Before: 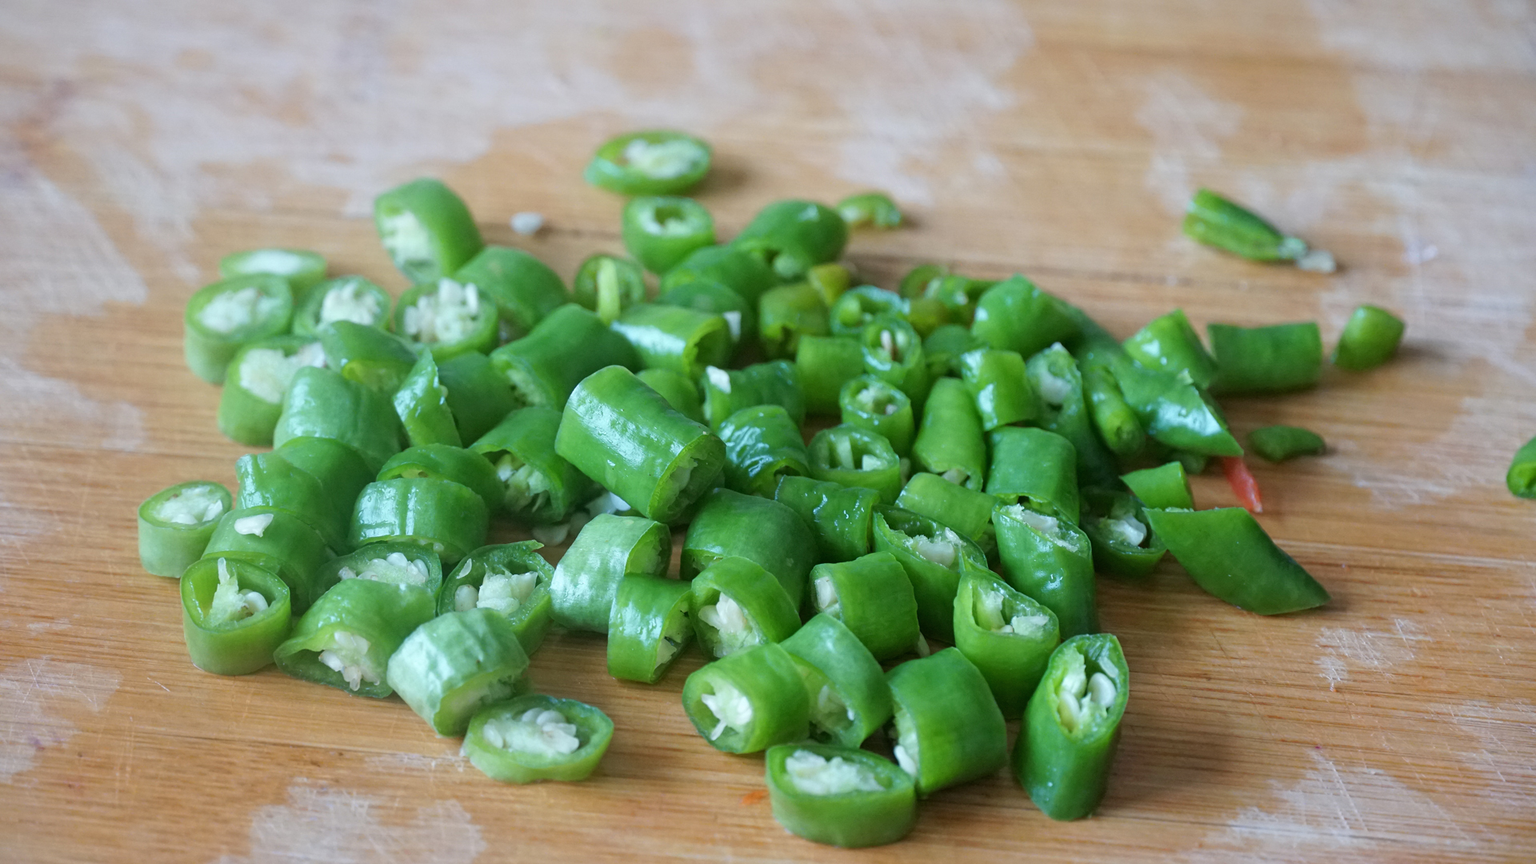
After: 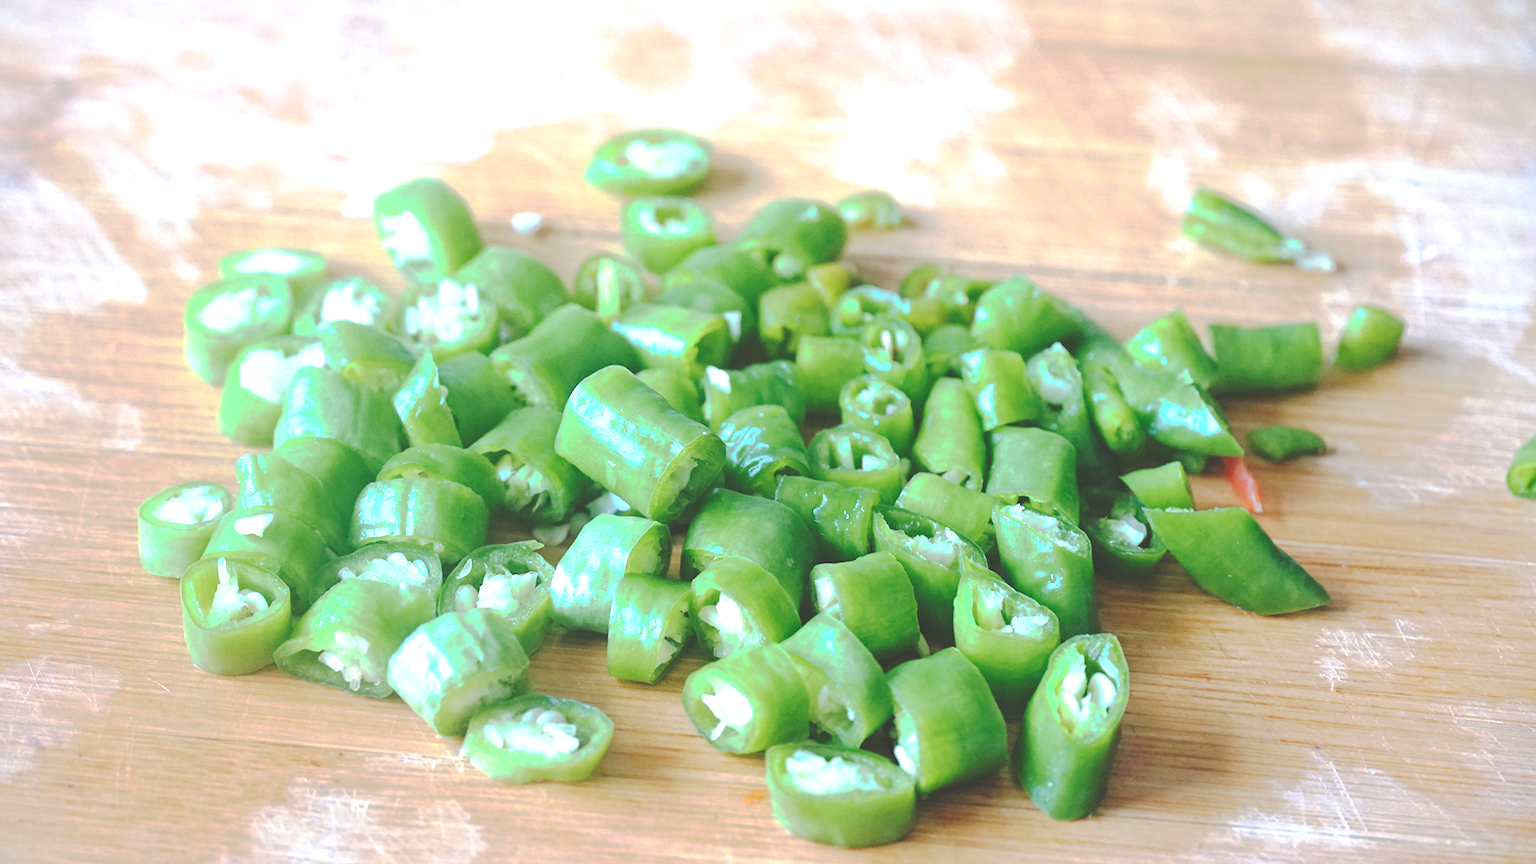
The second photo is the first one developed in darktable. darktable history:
base curve: curves: ch0 [(0, 0.024) (0.055, 0.065) (0.121, 0.166) (0.236, 0.319) (0.693, 0.726) (1, 1)], preserve colors none
tone curve: curves: ch0 [(0, 0) (0.003, 0.048) (0.011, 0.055) (0.025, 0.065) (0.044, 0.089) (0.069, 0.111) (0.1, 0.132) (0.136, 0.163) (0.177, 0.21) (0.224, 0.259) (0.277, 0.323) (0.335, 0.385) (0.399, 0.442) (0.468, 0.508) (0.543, 0.578) (0.623, 0.648) (0.709, 0.716) (0.801, 0.781) (0.898, 0.845) (1, 1)], preserve colors none
tone equalizer: -8 EV -1.1 EV, -7 EV -0.994 EV, -6 EV -0.897 EV, -5 EV -0.562 EV, -3 EV 0.577 EV, -2 EV 0.864 EV, -1 EV 1.01 EV, +0 EV 1.06 EV, smoothing diameter 24.82%, edges refinement/feathering 14.48, preserve details guided filter
